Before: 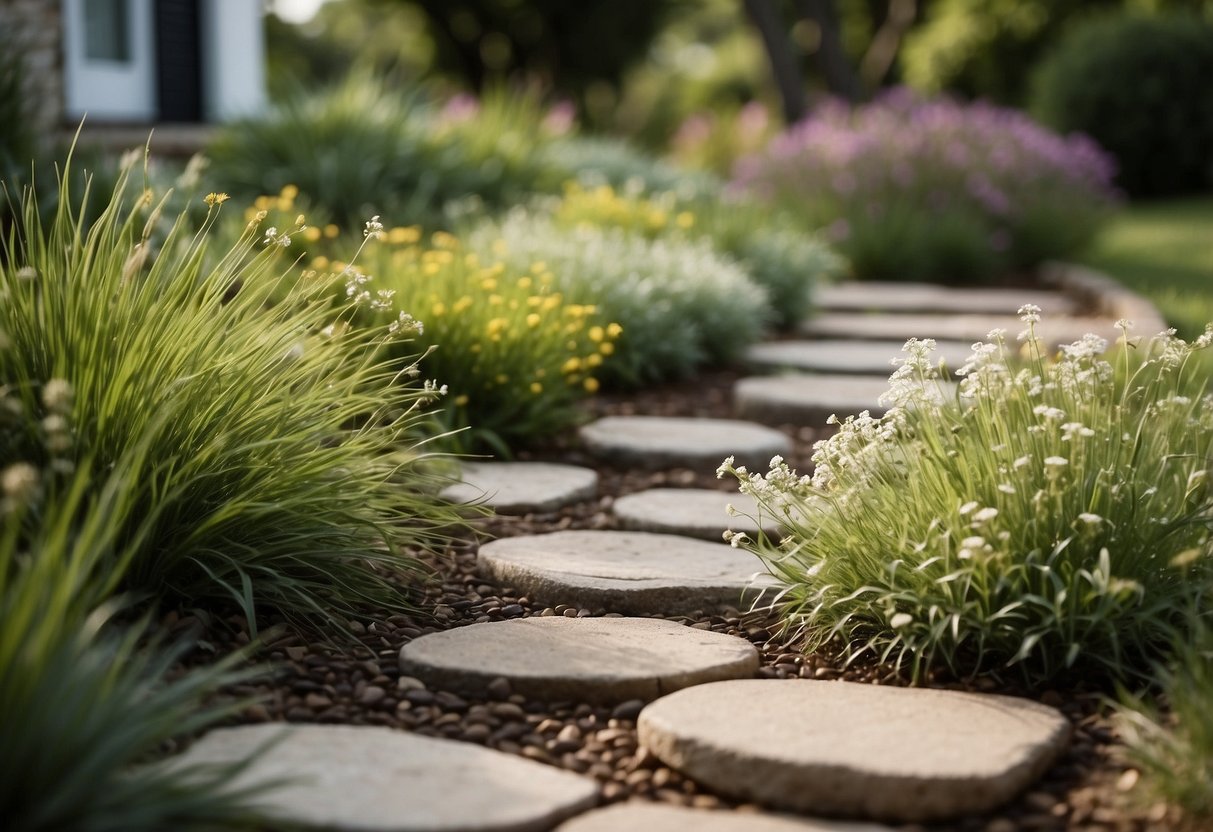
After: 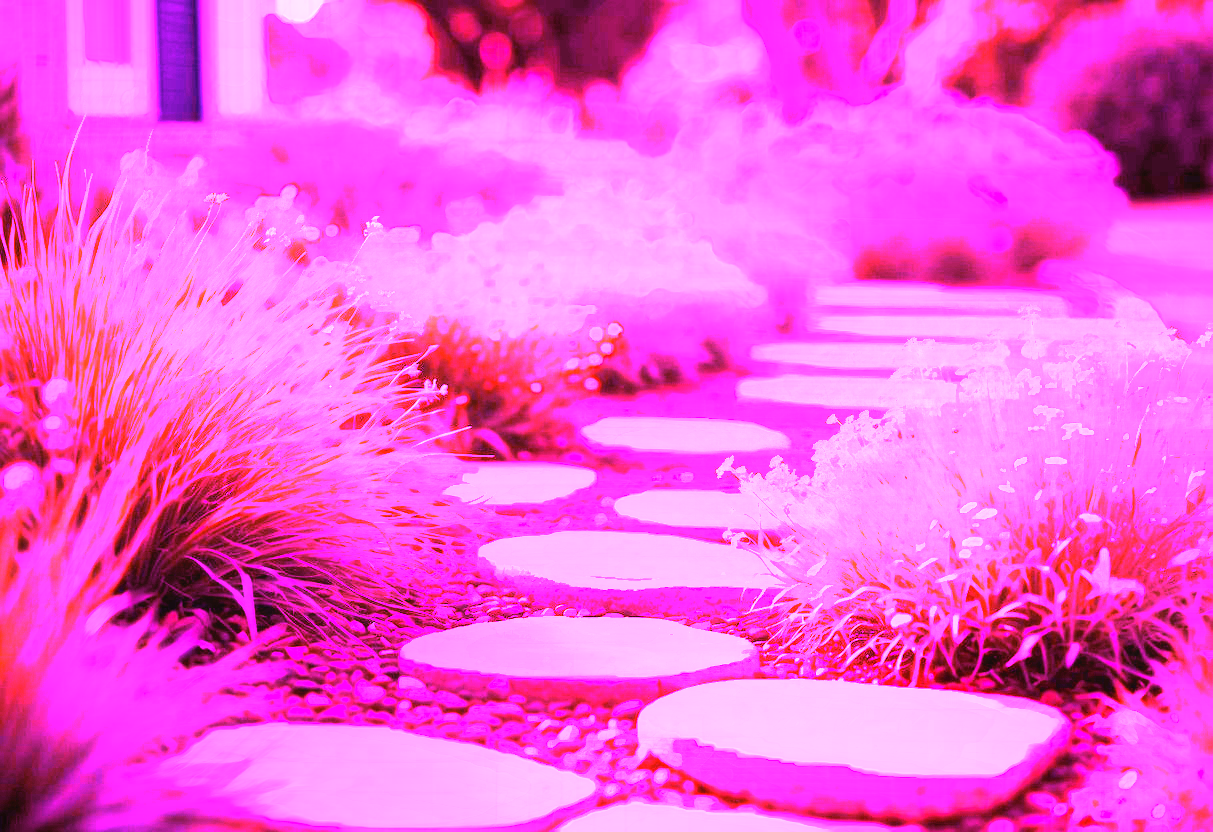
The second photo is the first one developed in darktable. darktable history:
contrast equalizer: octaves 7, y [[0.6 ×6], [0.55 ×6], [0 ×6], [0 ×6], [0 ×6]], mix -0.3
white balance: red 8, blue 8
